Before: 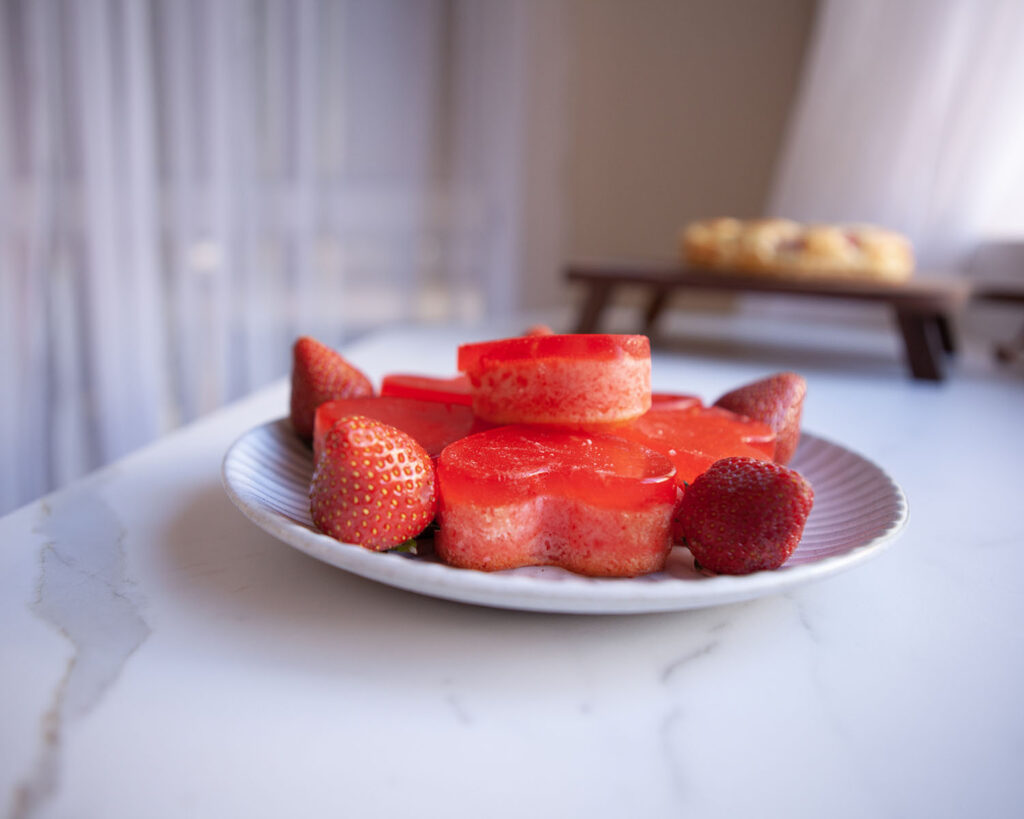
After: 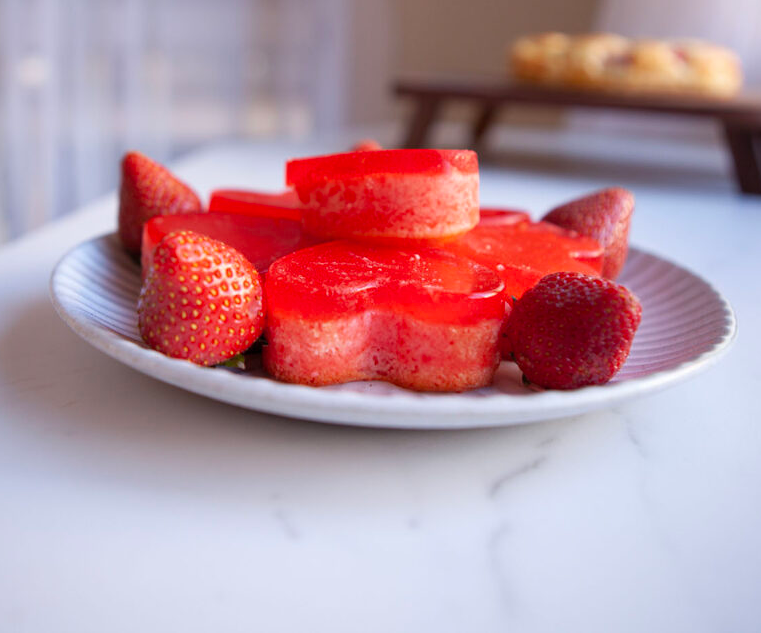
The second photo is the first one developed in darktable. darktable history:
crop: left 16.831%, top 22.672%, right 8.799%
